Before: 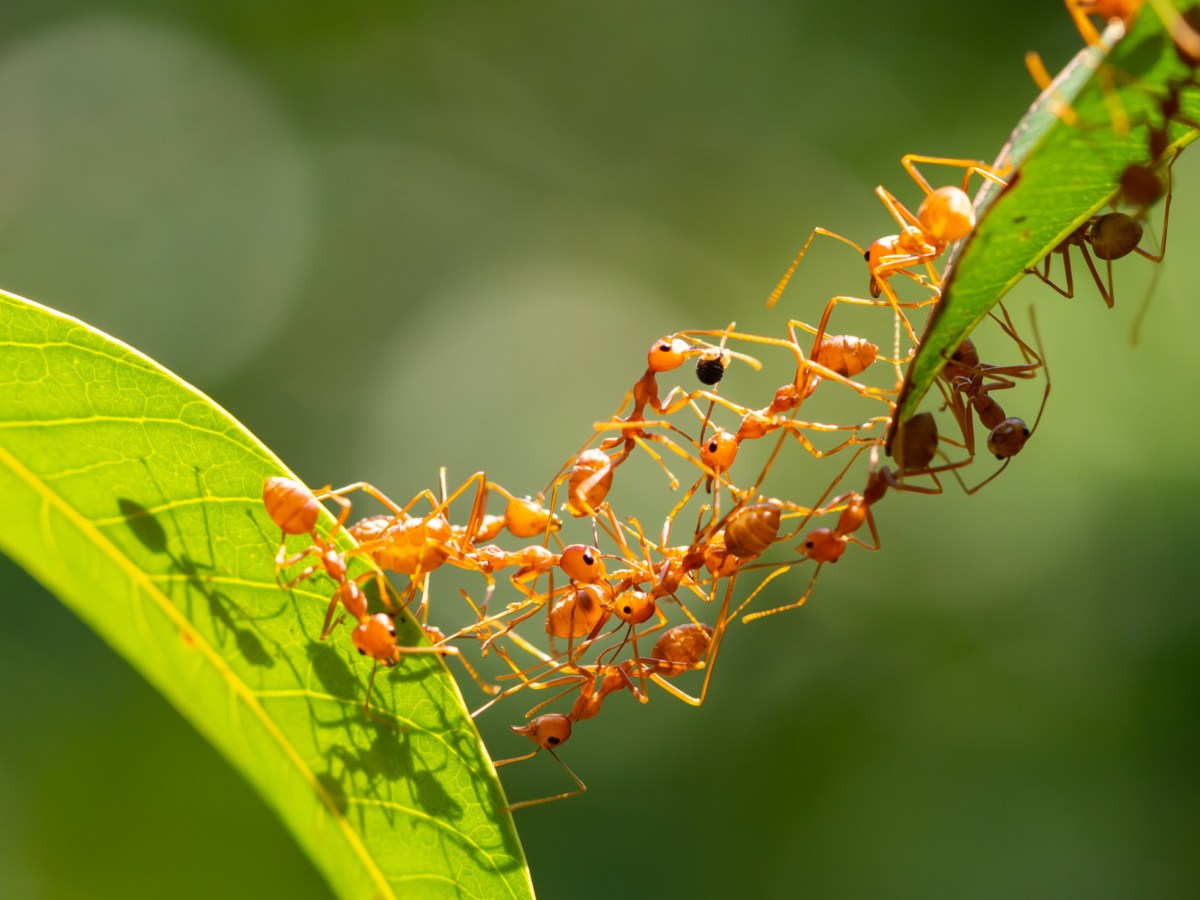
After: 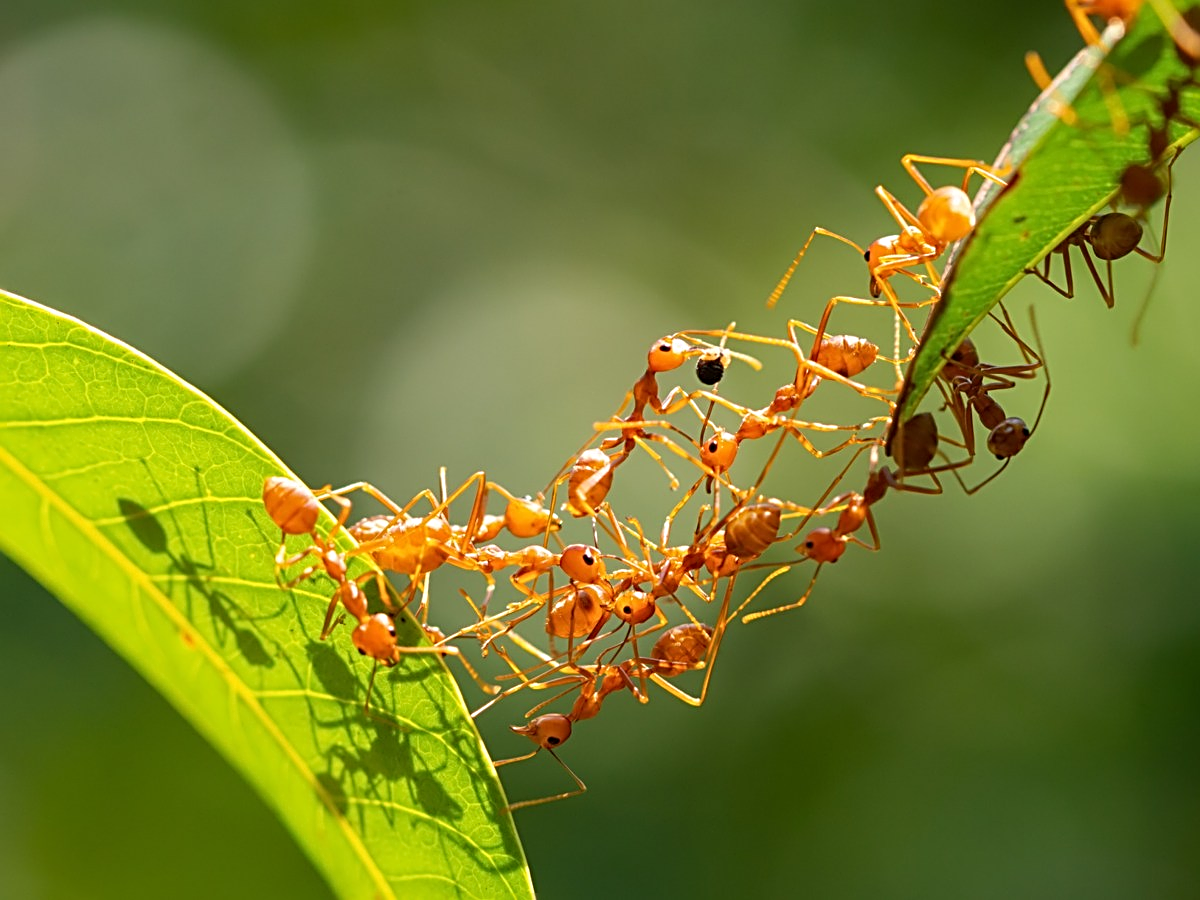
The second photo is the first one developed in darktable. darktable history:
sharpen: radius 2.617, amount 0.696
